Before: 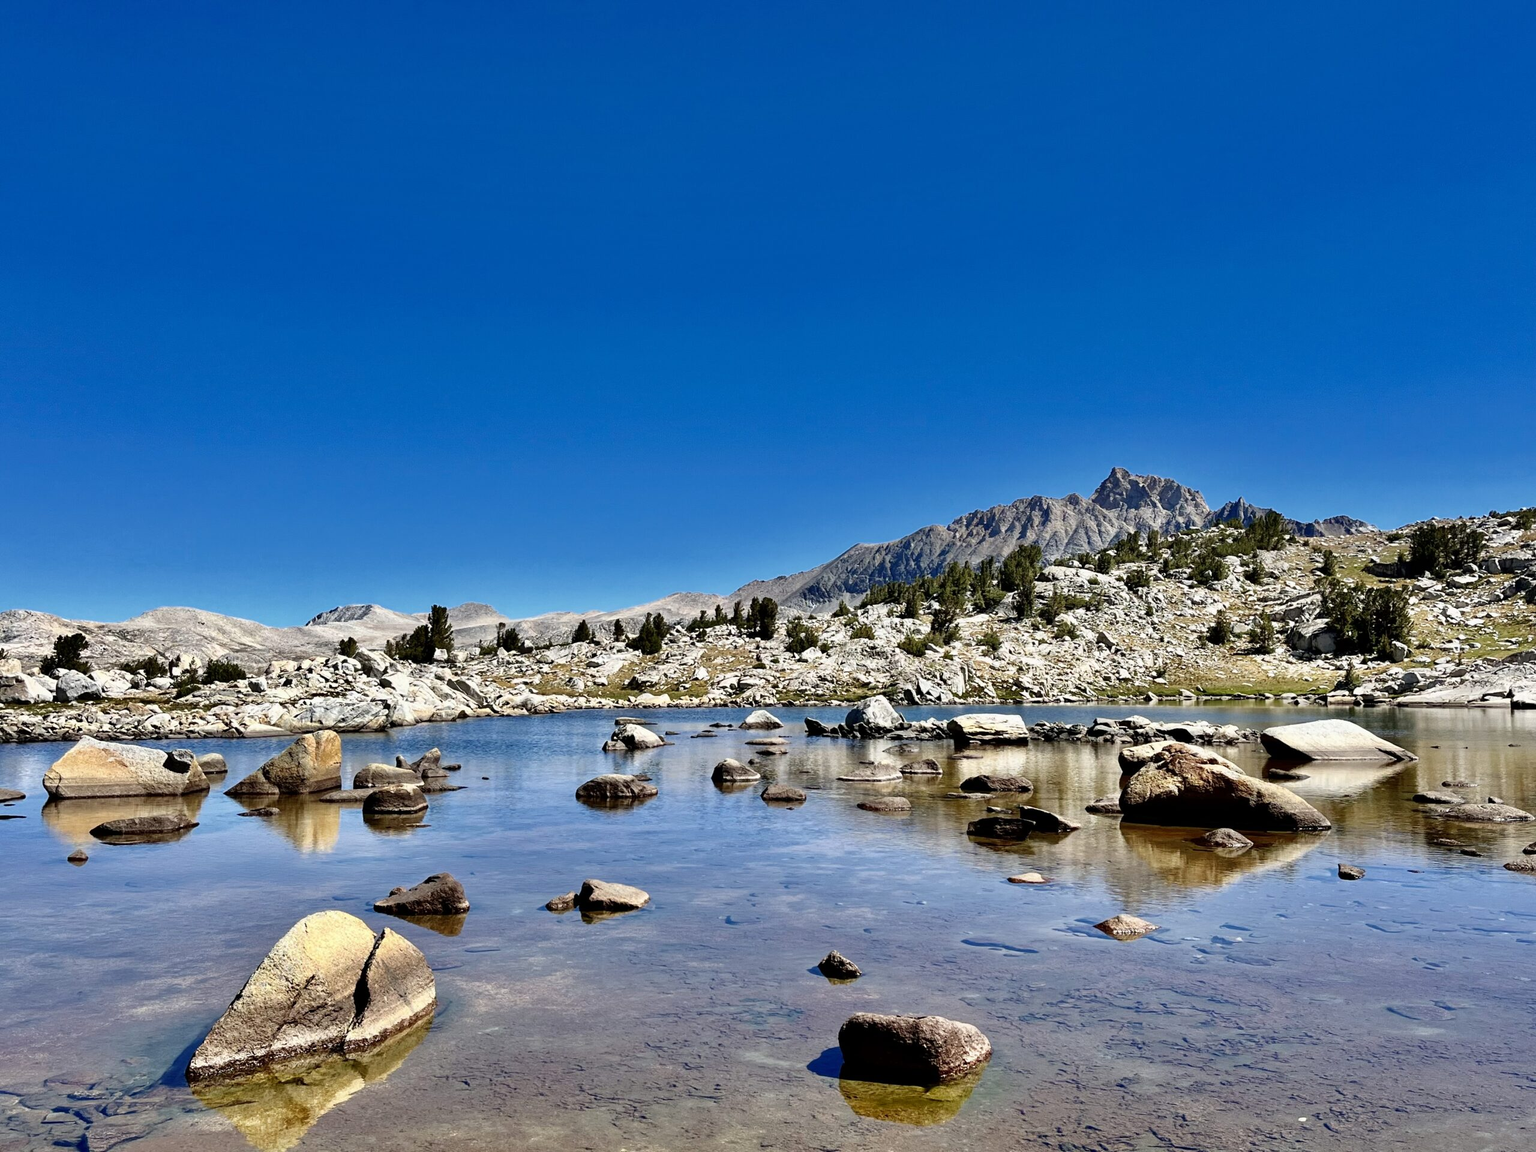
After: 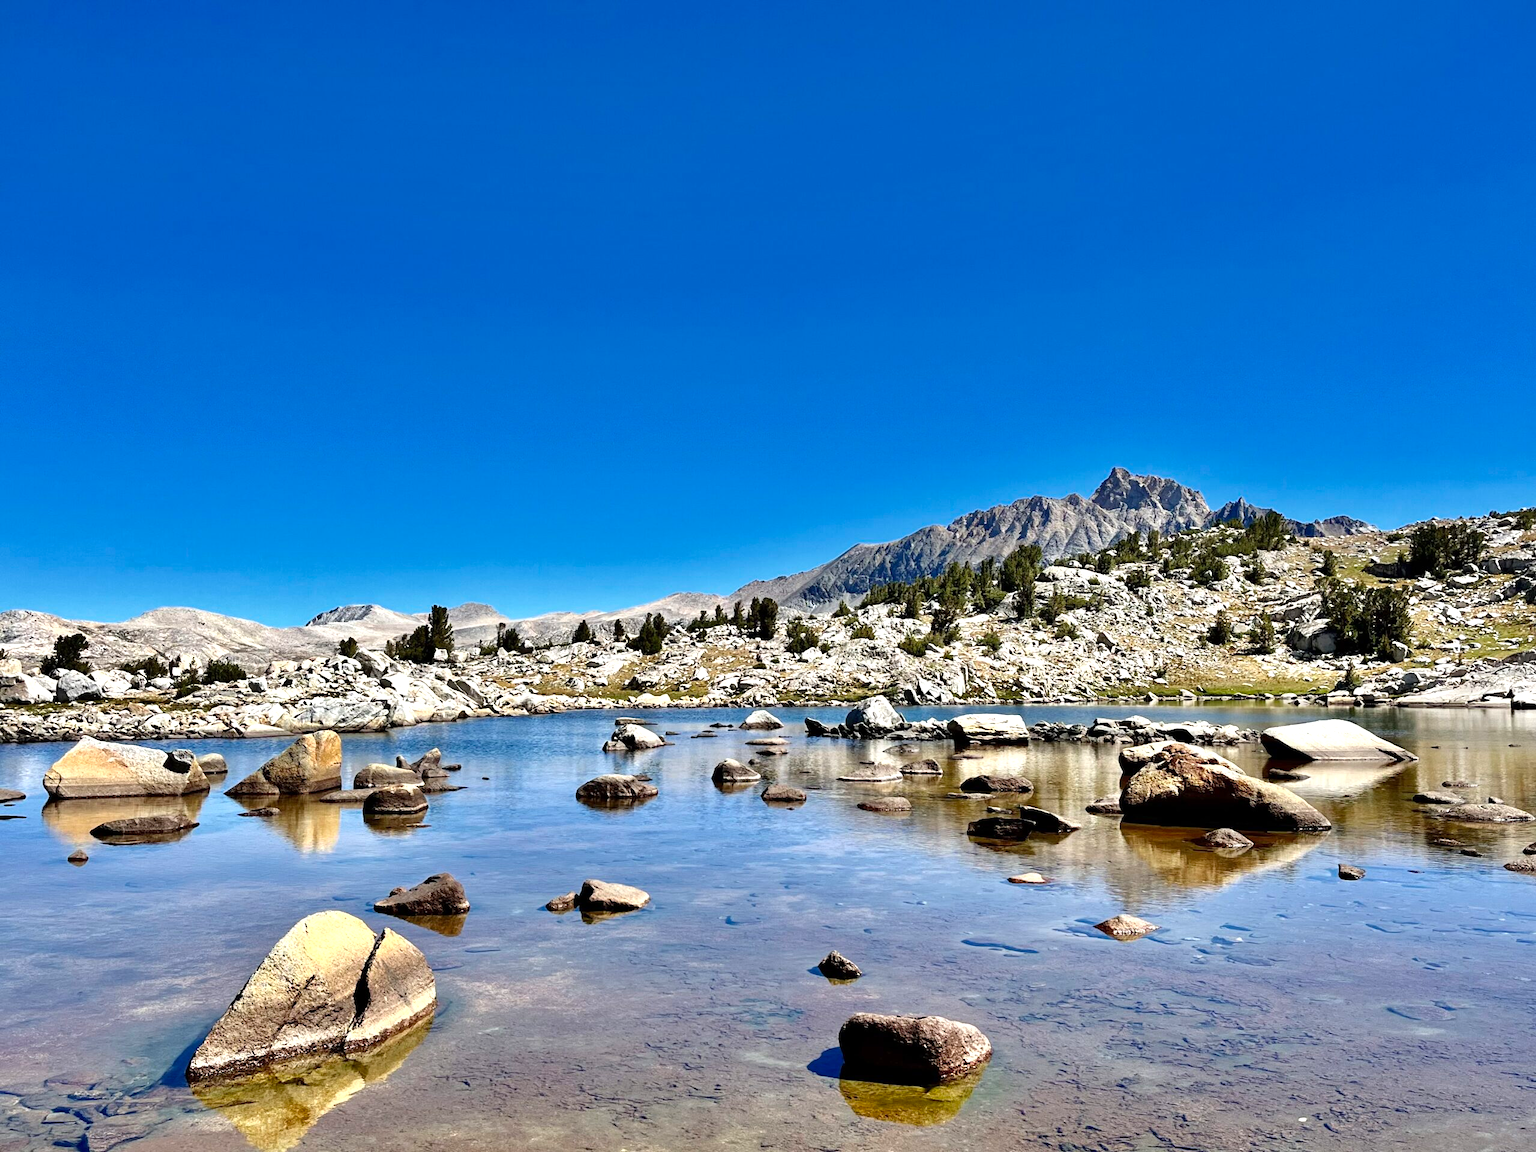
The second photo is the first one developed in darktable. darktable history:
vignetting: fall-off start 116.67%, fall-off radius 59.26%, brightness -0.31, saturation -0.056
exposure: exposure 0.375 EV, compensate highlight preservation false
